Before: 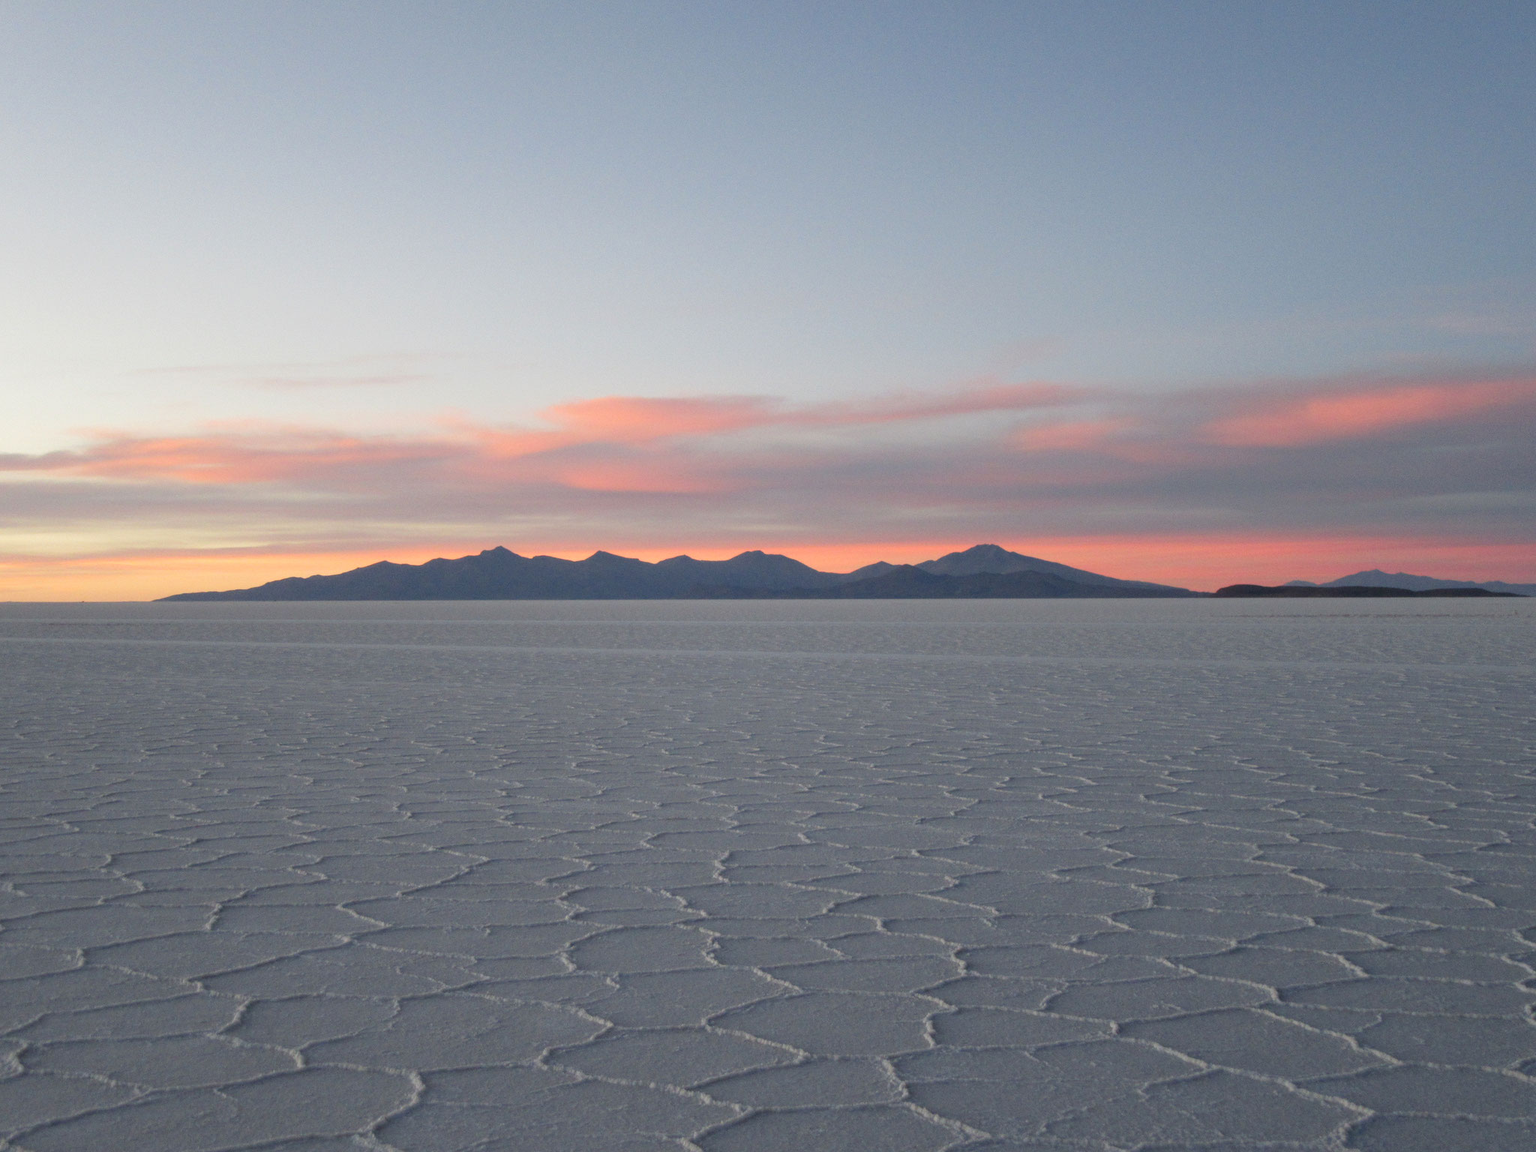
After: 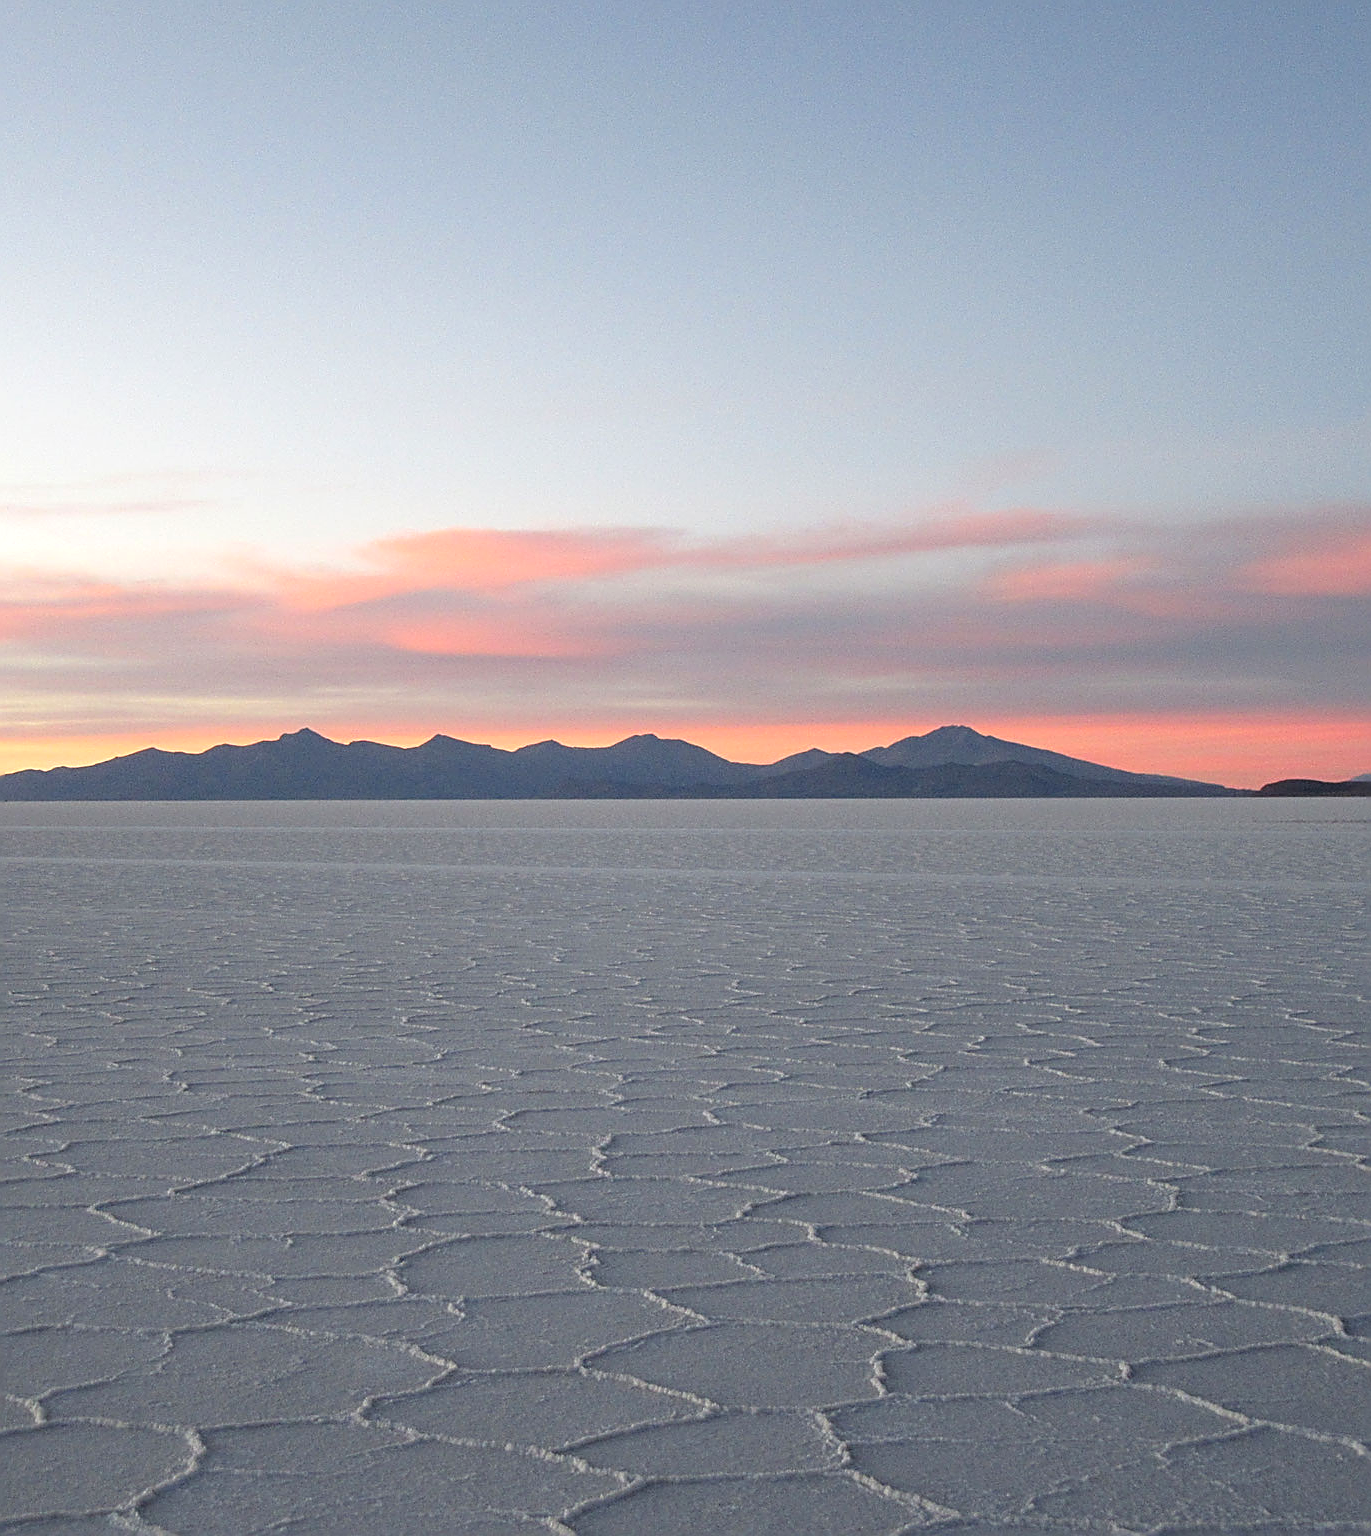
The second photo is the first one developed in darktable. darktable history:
crop and rotate: left 17.649%, right 15.363%
sharpen: radius 1.669, amount 1.286
tone equalizer: -8 EV -0.434 EV, -7 EV -0.406 EV, -6 EV -0.346 EV, -5 EV -0.203 EV, -3 EV 0.221 EV, -2 EV 0.319 EV, -1 EV 0.367 EV, +0 EV 0.443 EV, mask exposure compensation -0.512 EV
